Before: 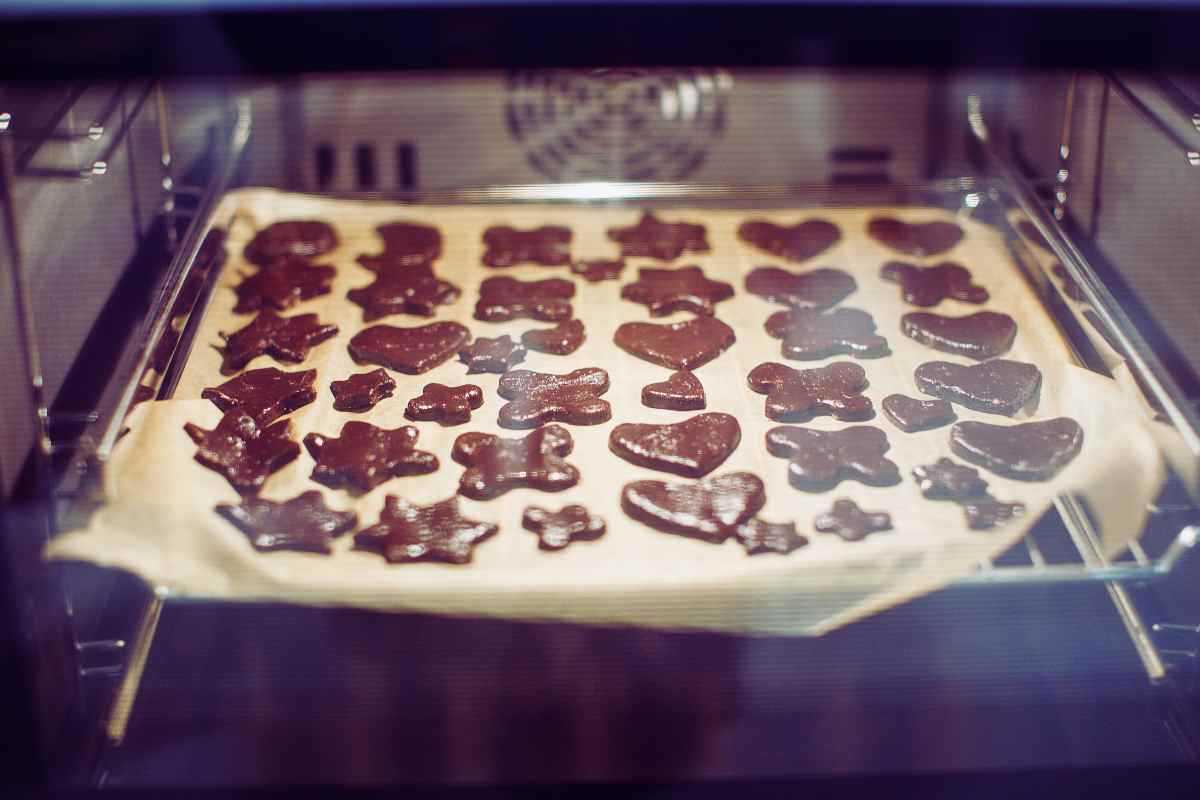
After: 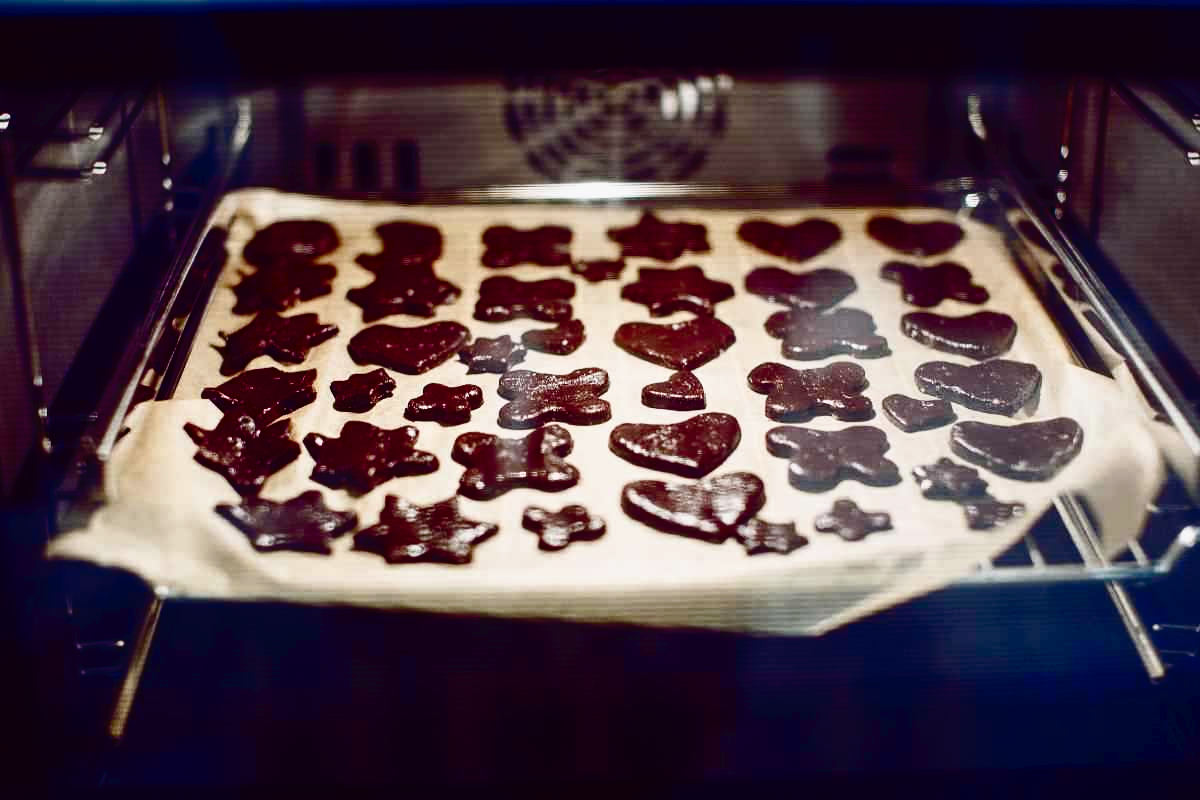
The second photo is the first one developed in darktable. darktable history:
contrast brightness saturation: contrast 0.24, brightness -0.24, saturation 0.14
tone curve: curves: ch0 [(0, 0) (0.003, 0.022) (0.011, 0.025) (0.025, 0.025) (0.044, 0.029) (0.069, 0.042) (0.1, 0.068) (0.136, 0.118) (0.177, 0.176) (0.224, 0.233) (0.277, 0.299) (0.335, 0.371) (0.399, 0.448) (0.468, 0.526) (0.543, 0.605) (0.623, 0.684) (0.709, 0.775) (0.801, 0.869) (0.898, 0.957) (1, 1)], preserve colors none
color balance rgb: shadows lift › luminance -10%, shadows lift › chroma 1%, shadows lift › hue 113°, power › luminance -15%, highlights gain › chroma 0.2%, highlights gain › hue 333°, global offset › luminance 0.5%, perceptual saturation grading › global saturation 20%, perceptual saturation grading › highlights -50%, perceptual saturation grading › shadows 25%, contrast -10%
